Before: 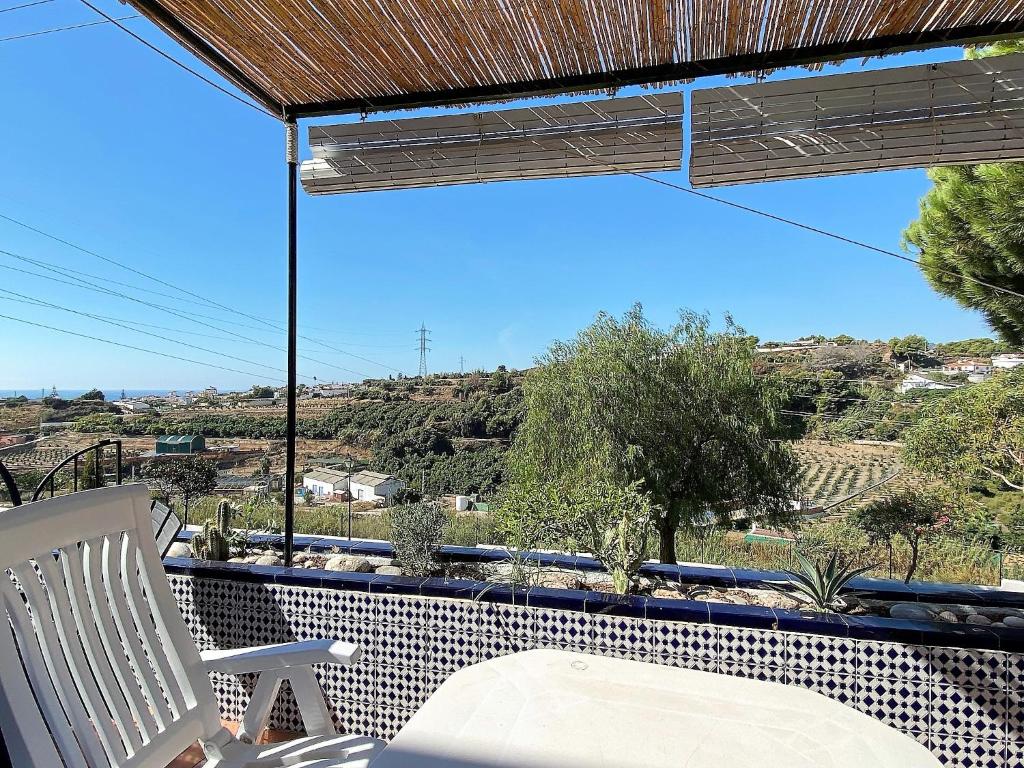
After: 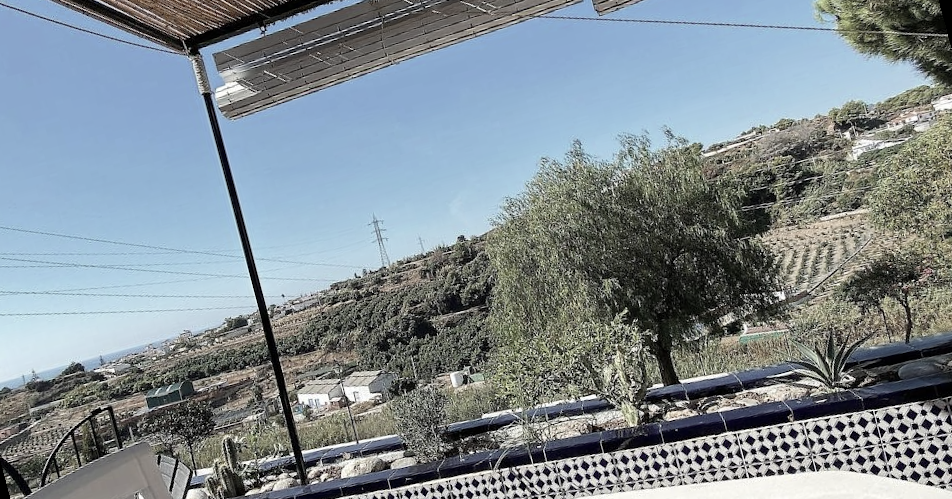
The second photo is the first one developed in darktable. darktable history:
color correction: saturation 0.5
rotate and perspective: rotation -14.8°, crop left 0.1, crop right 0.903, crop top 0.25, crop bottom 0.748
